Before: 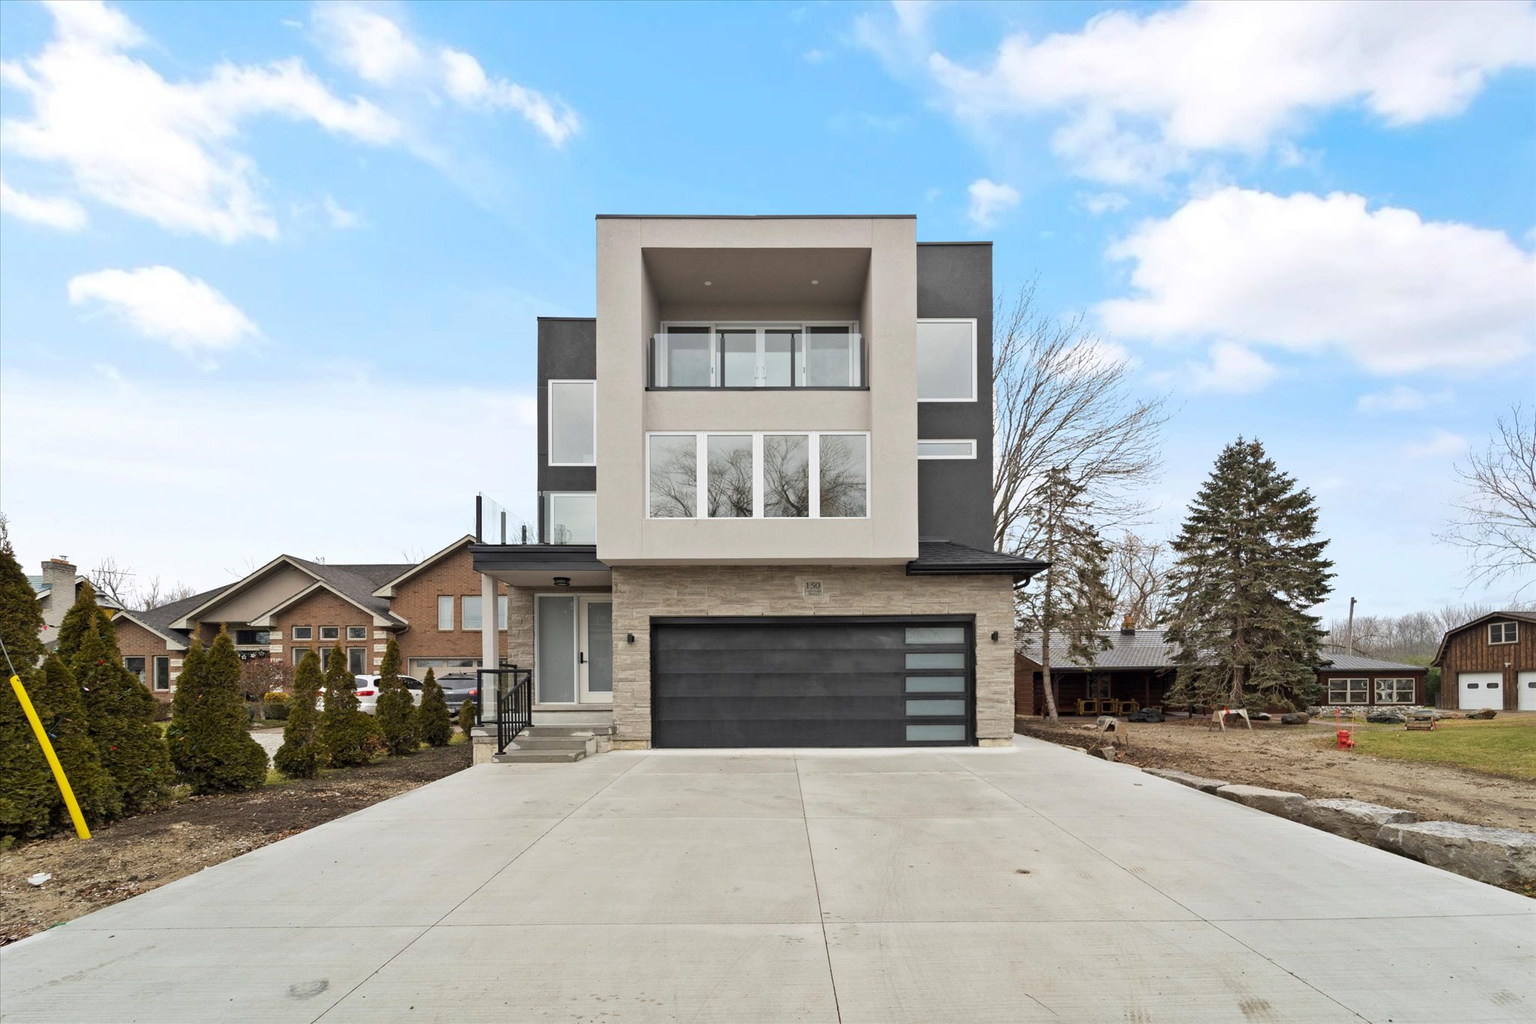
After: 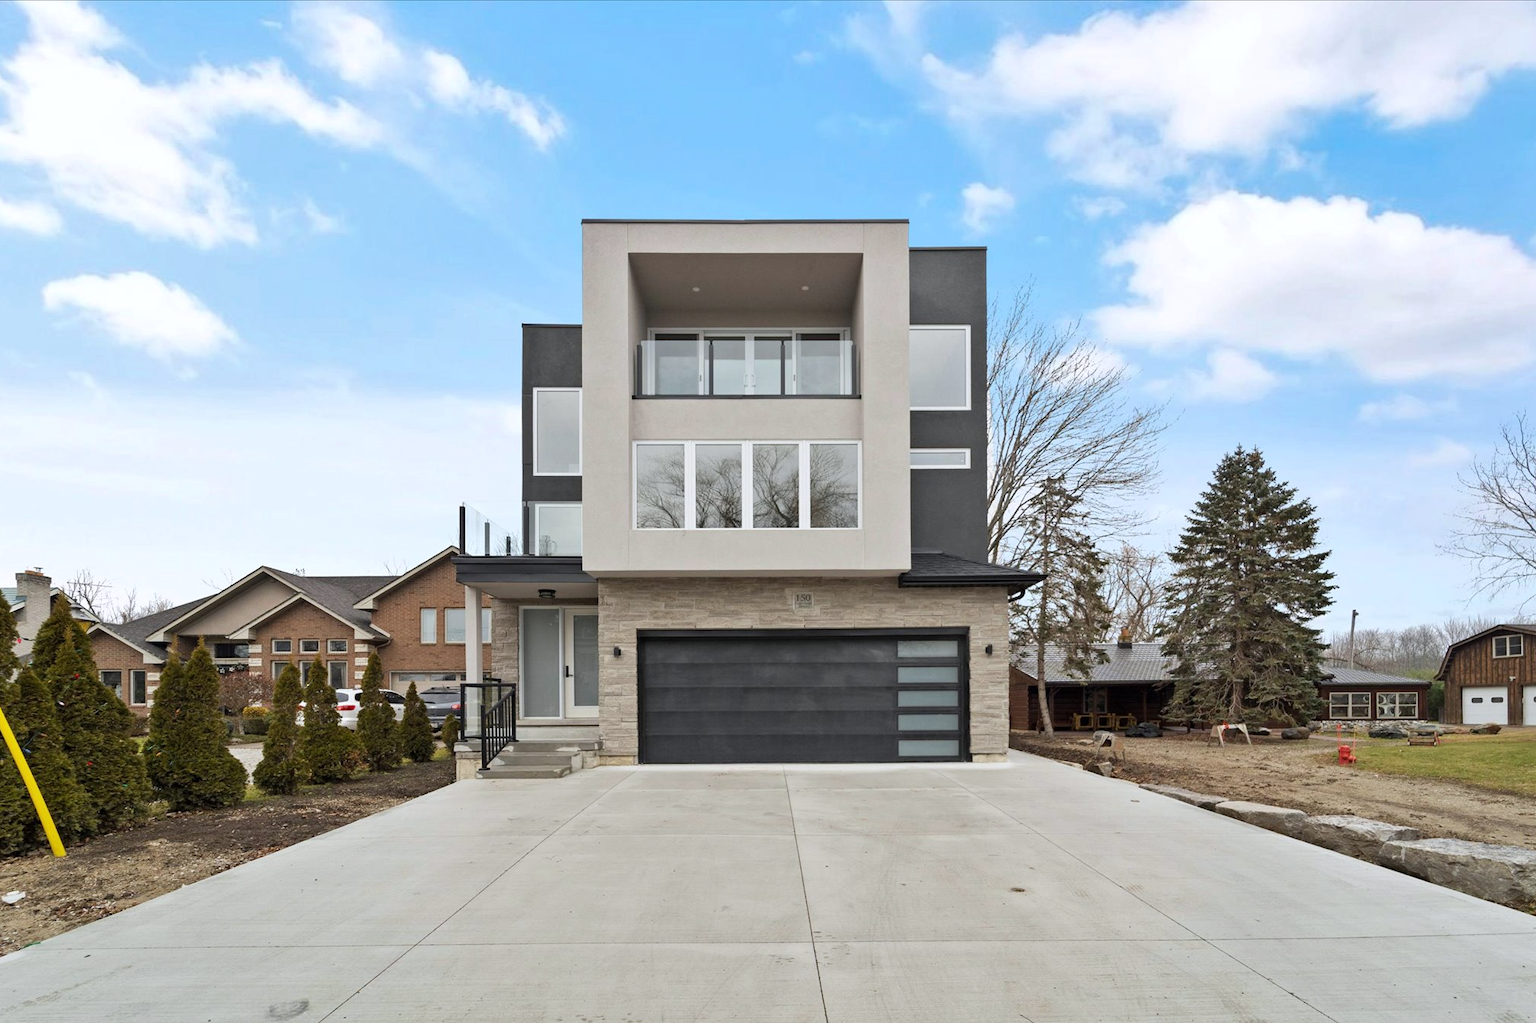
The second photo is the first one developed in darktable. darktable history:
crop: left 1.743%, right 0.268%, bottom 2.011%
shadows and highlights: shadows 37.27, highlights -28.18, soften with gaussian
white balance: red 0.988, blue 1.017
